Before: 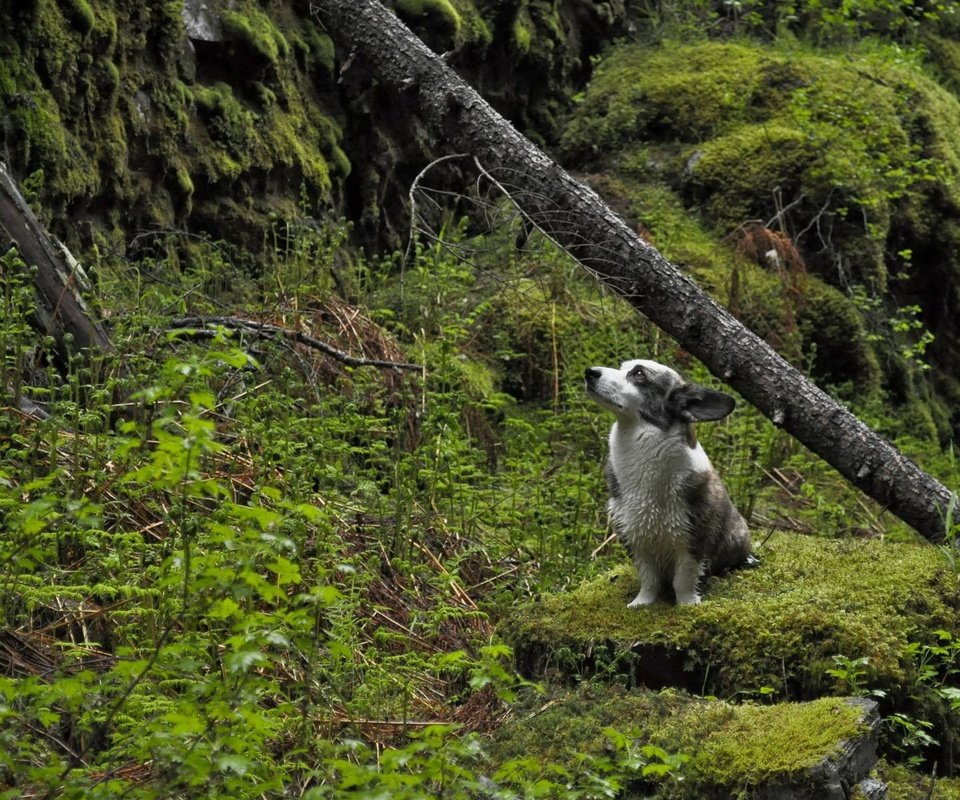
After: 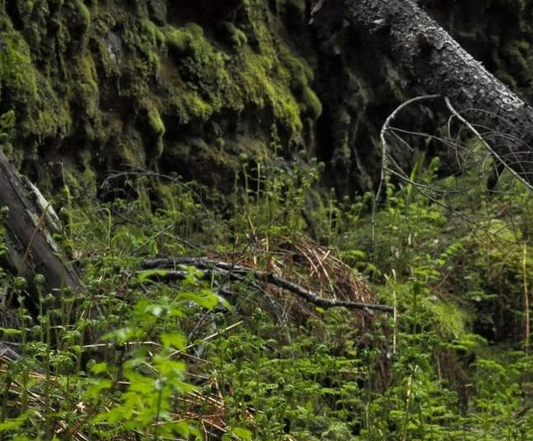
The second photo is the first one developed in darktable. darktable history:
crop and rotate: left 3.06%, top 7.538%, right 41.316%, bottom 37.3%
